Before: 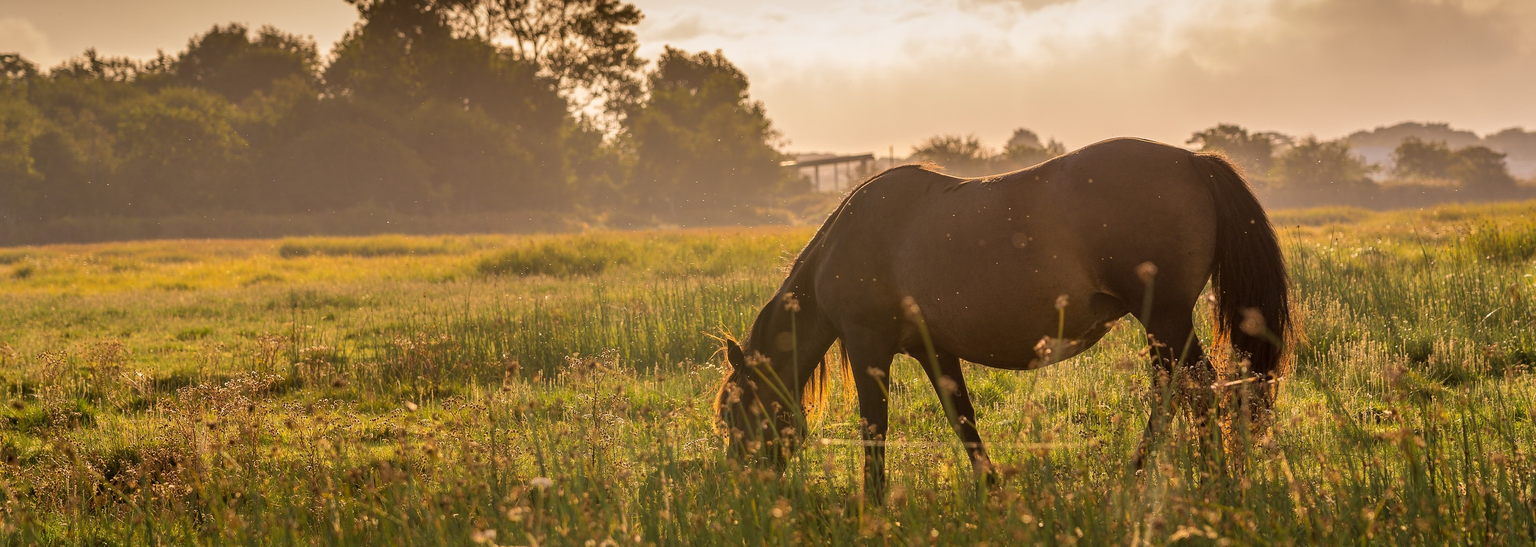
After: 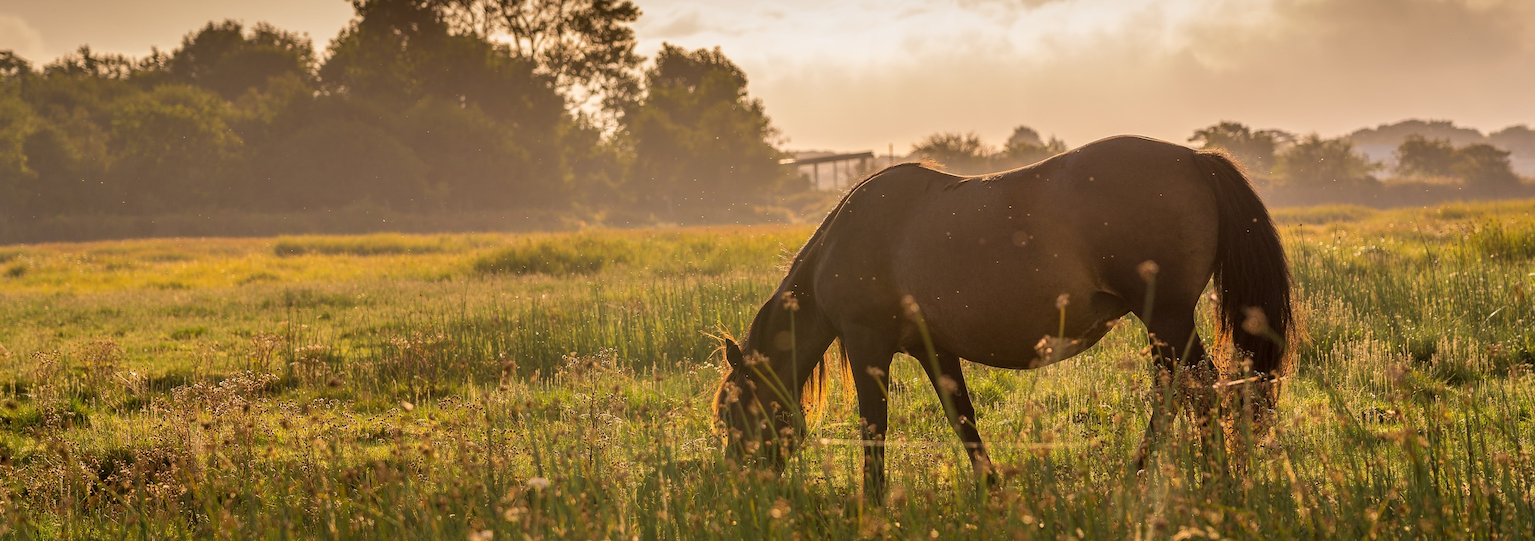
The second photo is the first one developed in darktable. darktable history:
crop: left 0.488%, top 0.669%, right 0.215%, bottom 0.943%
